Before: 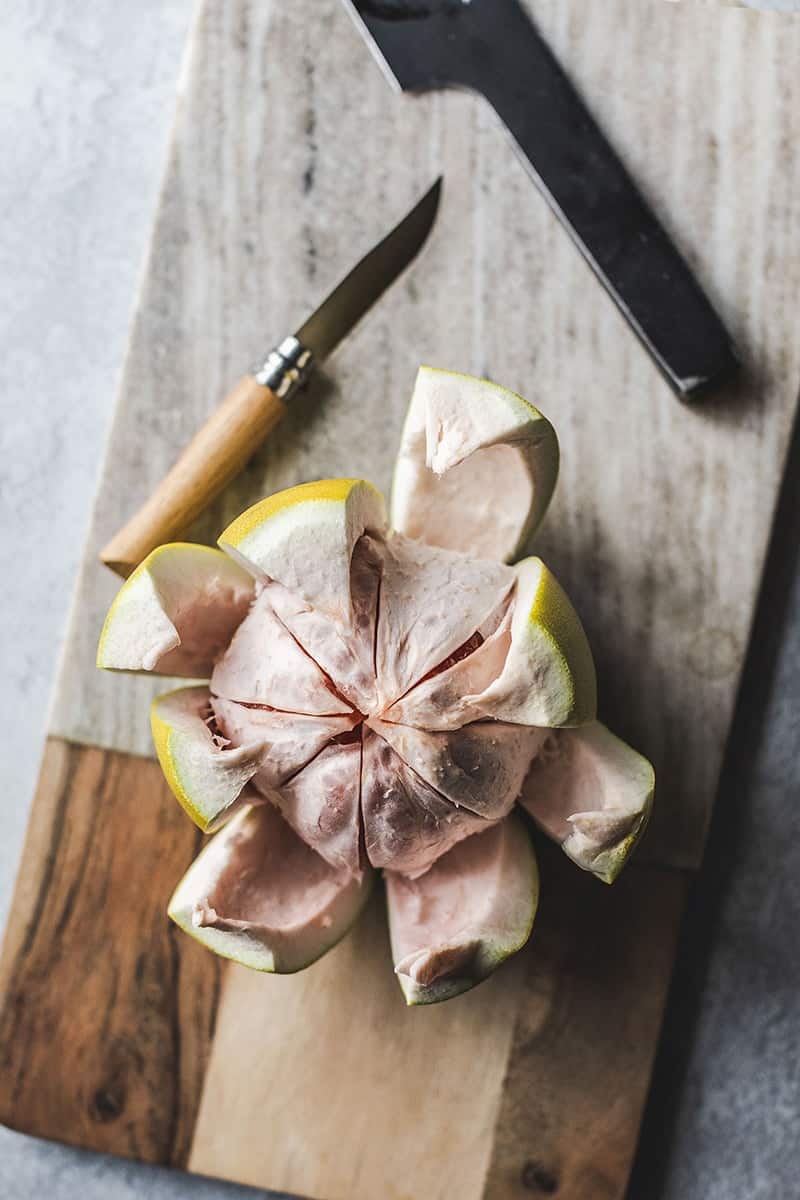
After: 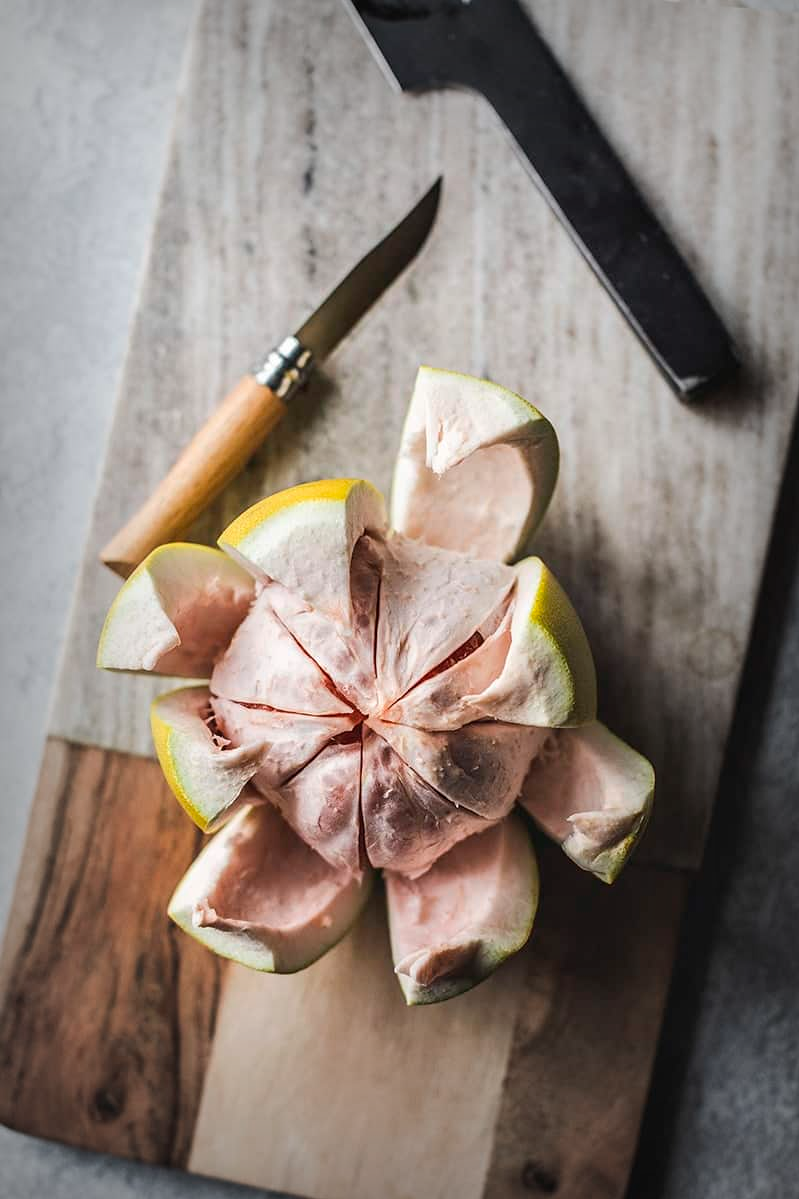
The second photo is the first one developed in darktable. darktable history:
vignetting: fall-off start 54.16%, automatic ratio true, width/height ratio 1.317, shape 0.229, unbound false
crop: left 0.019%
tone equalizer: on, module defaults
